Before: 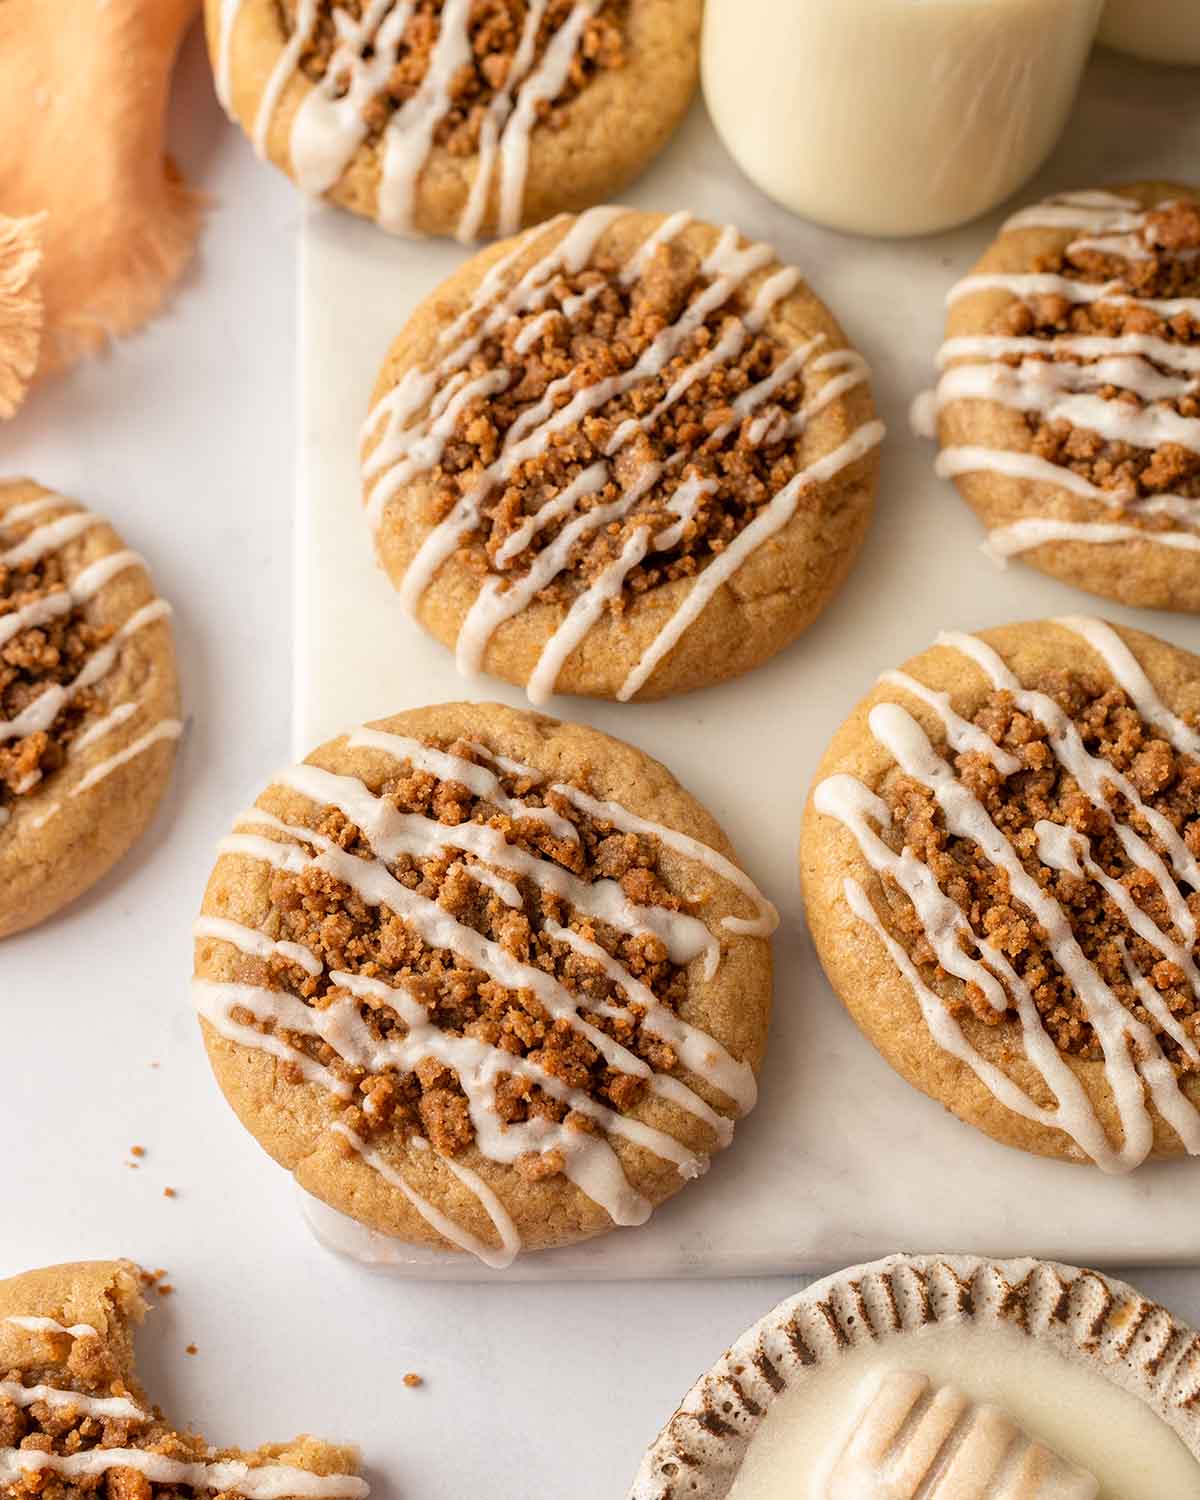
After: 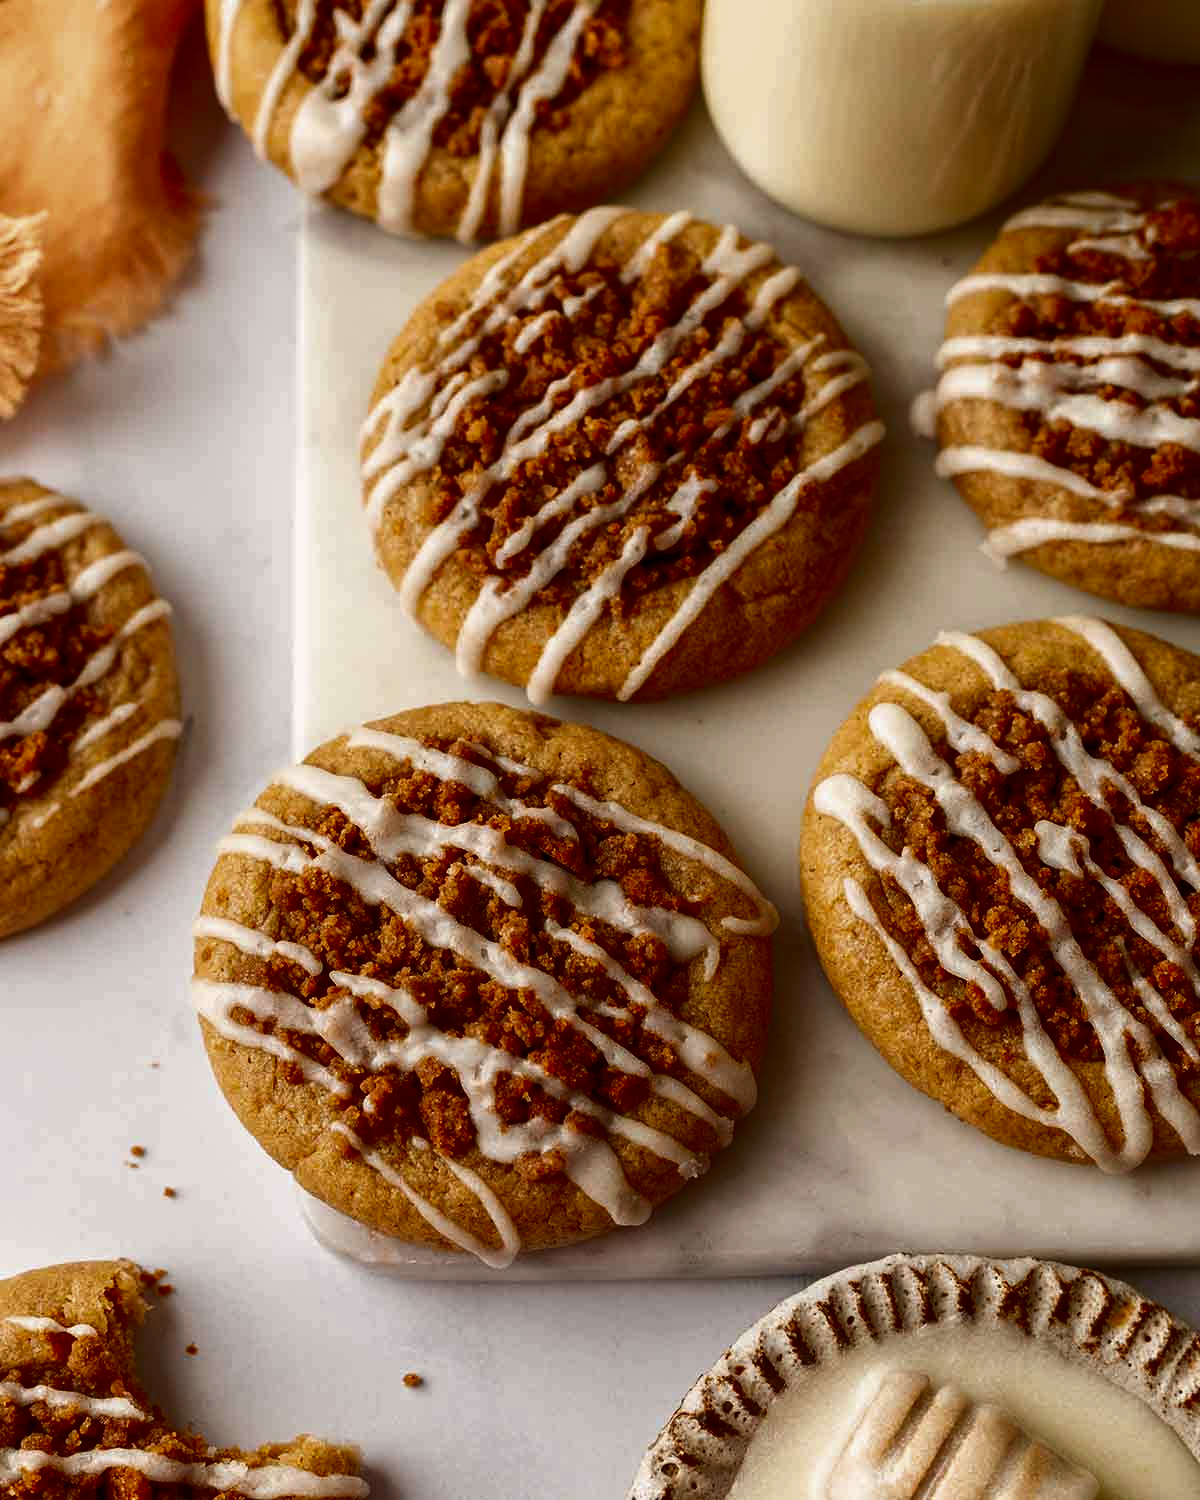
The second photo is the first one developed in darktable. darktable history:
contrast brightness saturation: contrast 0.09, brightness -0.59, saturation 0.17
